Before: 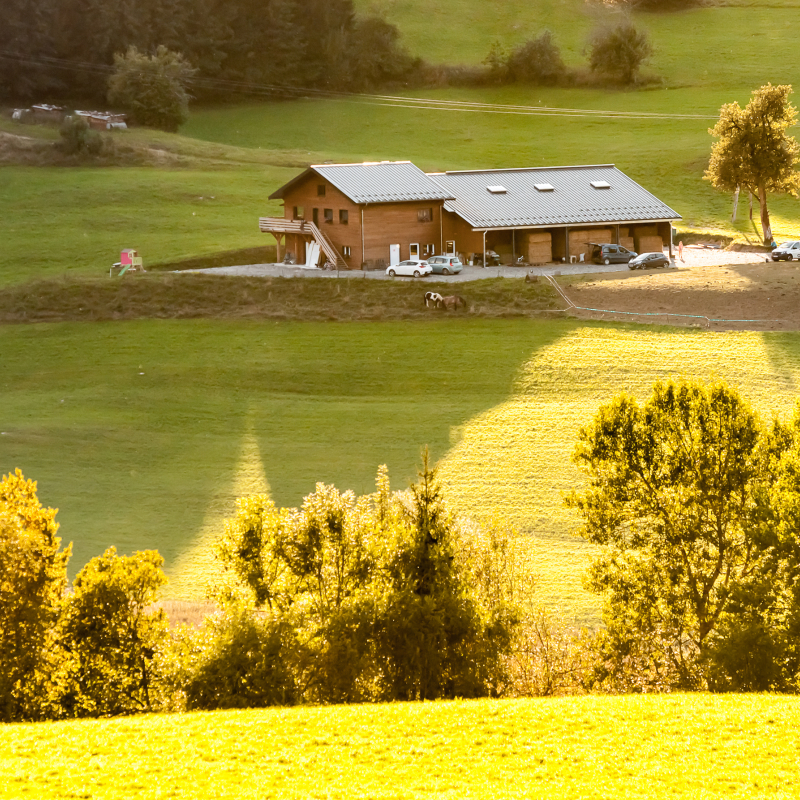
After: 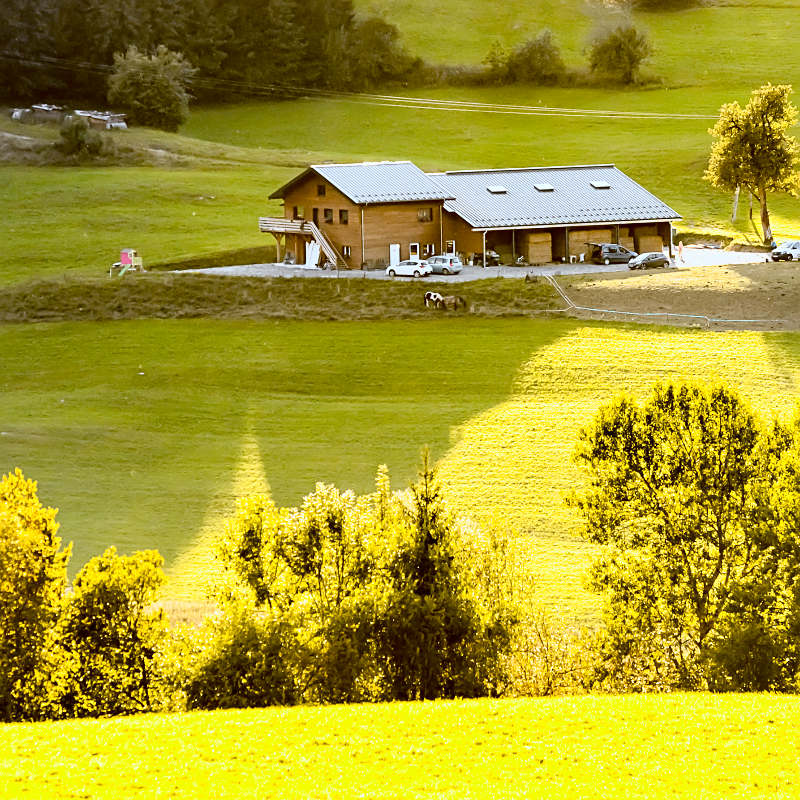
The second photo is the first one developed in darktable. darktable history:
white balance: red 0.926, green 1.003, blue 1.133
tone curve: curves: ch0 [(0, 0.013) (0.129, 0.1) (0.327, 0.382) (0.489, 0.573) (0.66, 0.748) (0.858, 0.926) (1, 0.977)]; ch1 [(0, 0) (0.353, 0.344) (0.45, 0.46) (0.498, 0.498) (0.521, 0.512) (0.563, 0.559) (0.592, 0.578) (0.647, 0.657) (1, 1)]; ch2 [(0, 0) (0.333, 0.346) (0.375, 0.375) (0.424, 0.43) (0.476, 0.492) (0.502, 0.502) (0.524, 0.531) (0.579, 0.61) (0.612, 0.644) (0.66, 0.715) (1, 1)], color space Lab, independent channels, preserve colors none
exposure: black level correction 0.01, exposure 0.014 EV, compensate highlight preservation false
sharpen: on, module defaults
